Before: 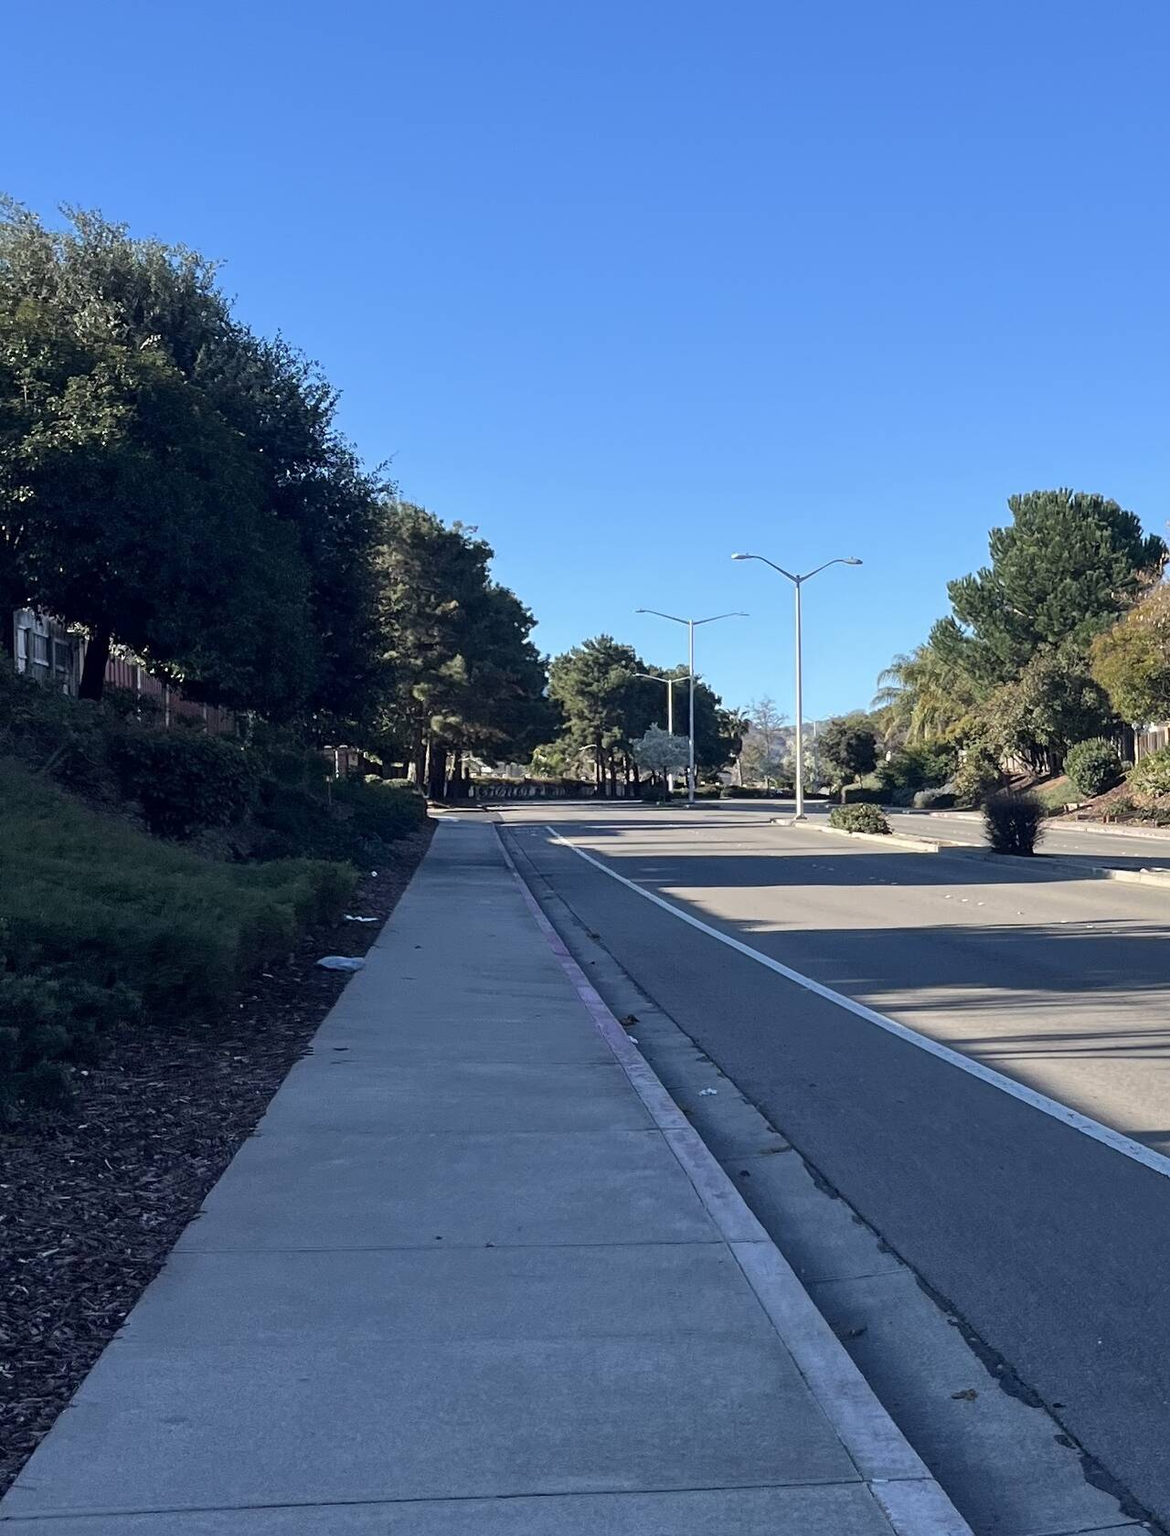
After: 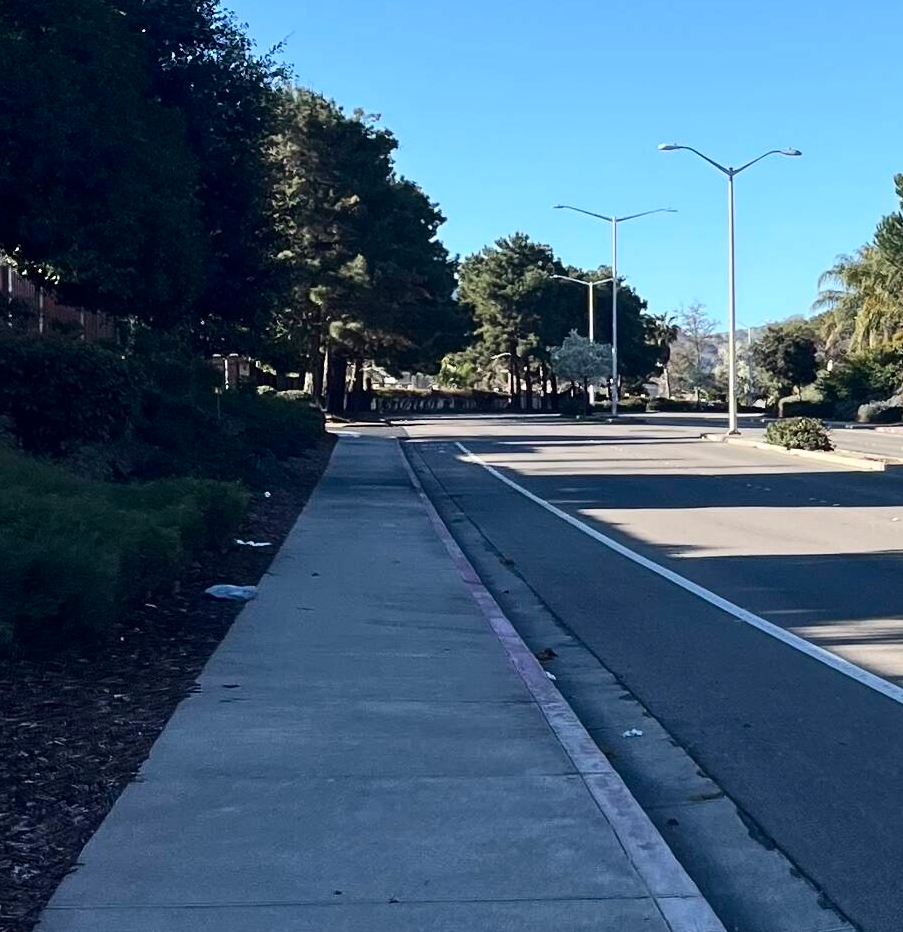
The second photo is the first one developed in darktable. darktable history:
crop: left 11.132%, top 27.514%, right 18.262%, bottom 17.003%
contrast brightness saturation: contrast 0.217
